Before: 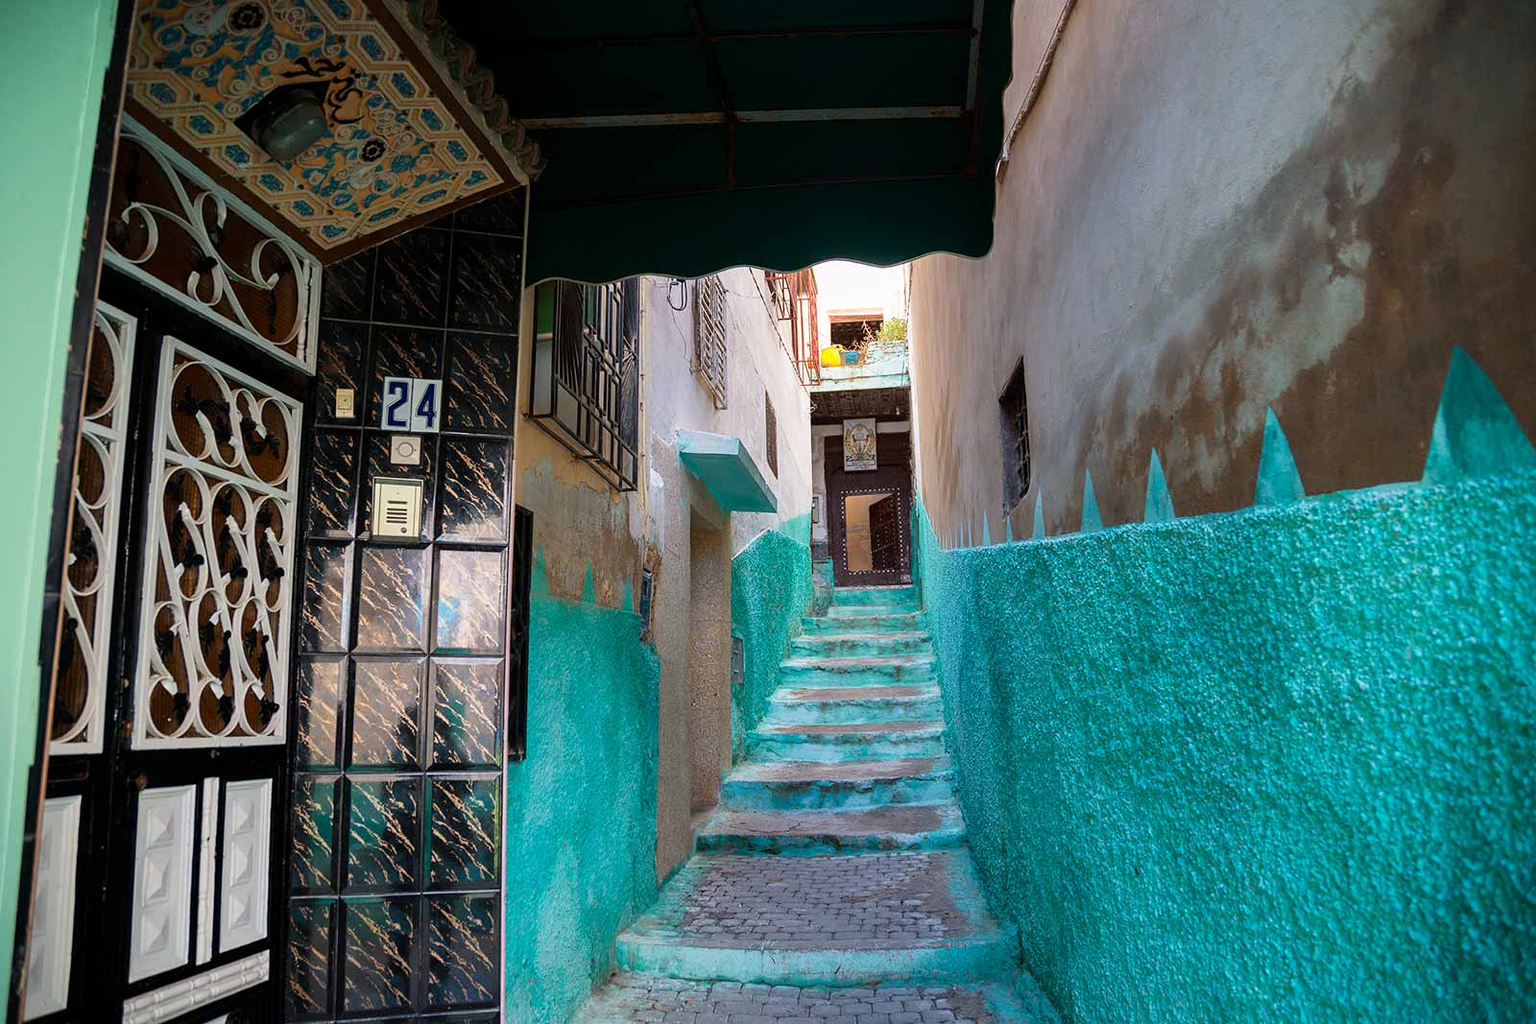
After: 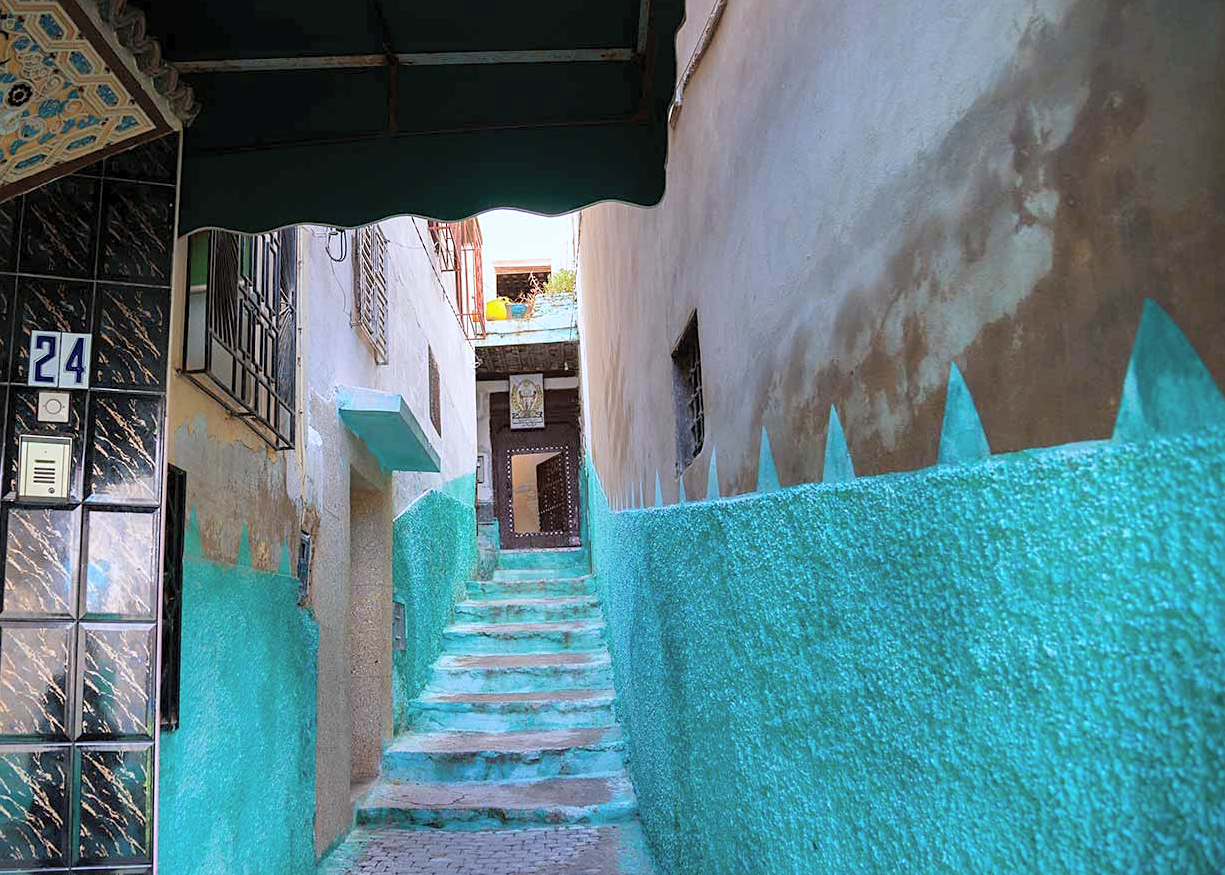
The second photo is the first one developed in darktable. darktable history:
contrast brightness saturation: brightness 0.15
crop: left 23.095%, top 5.827%, bottom 11.854%
sharpen: amount 0.2
white balance: red 0.954, blue 1.079
